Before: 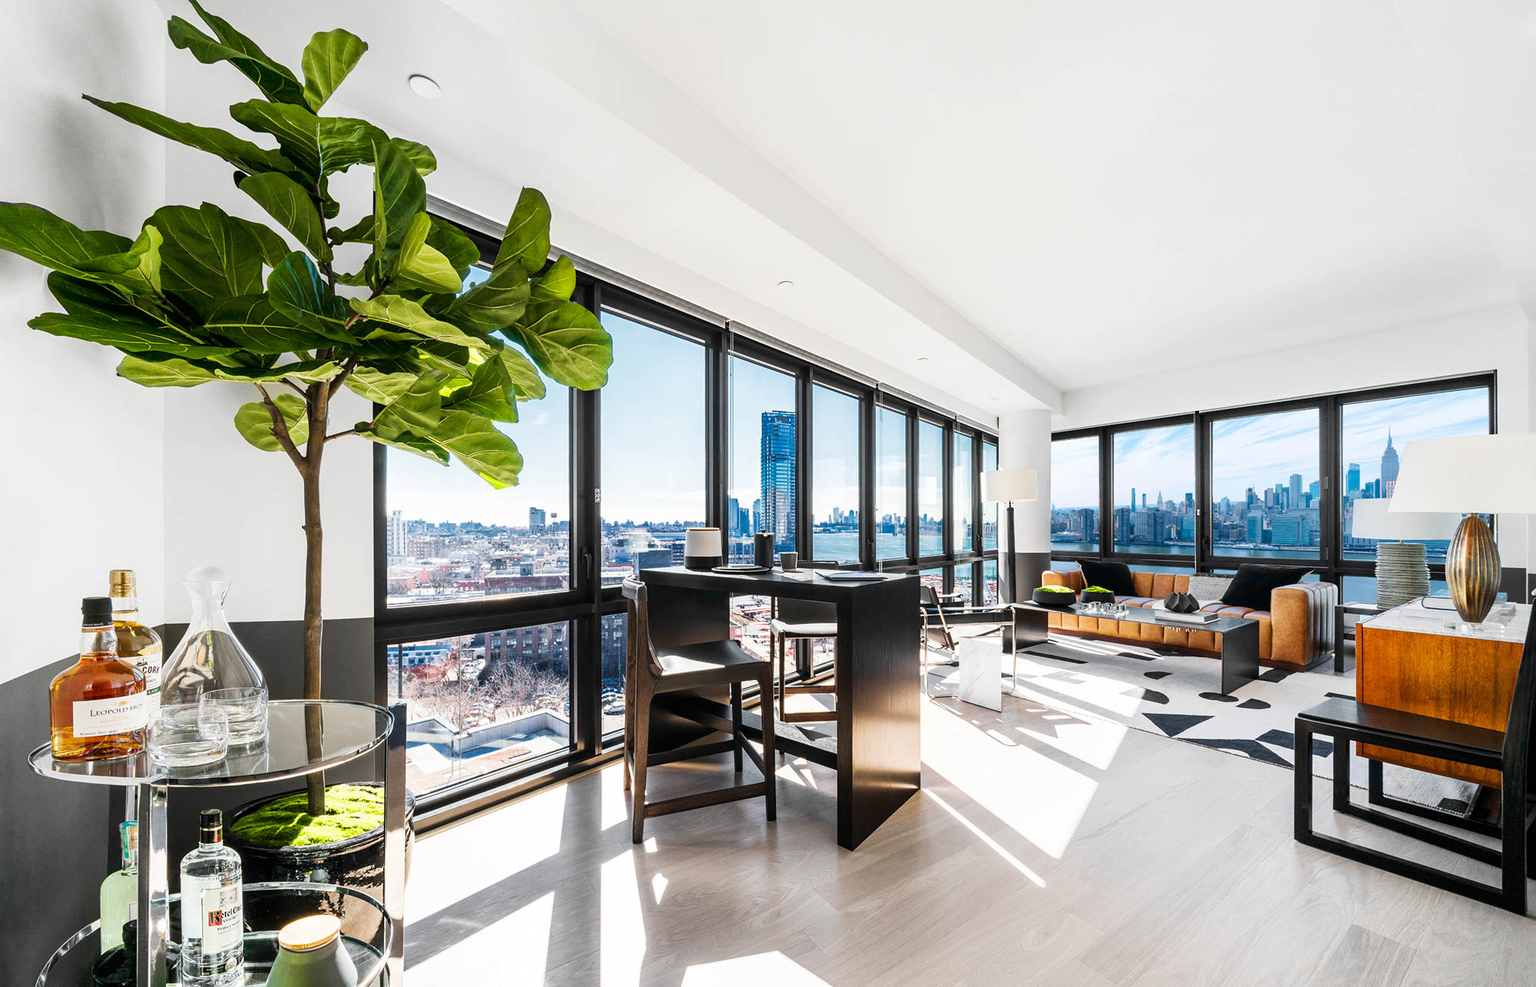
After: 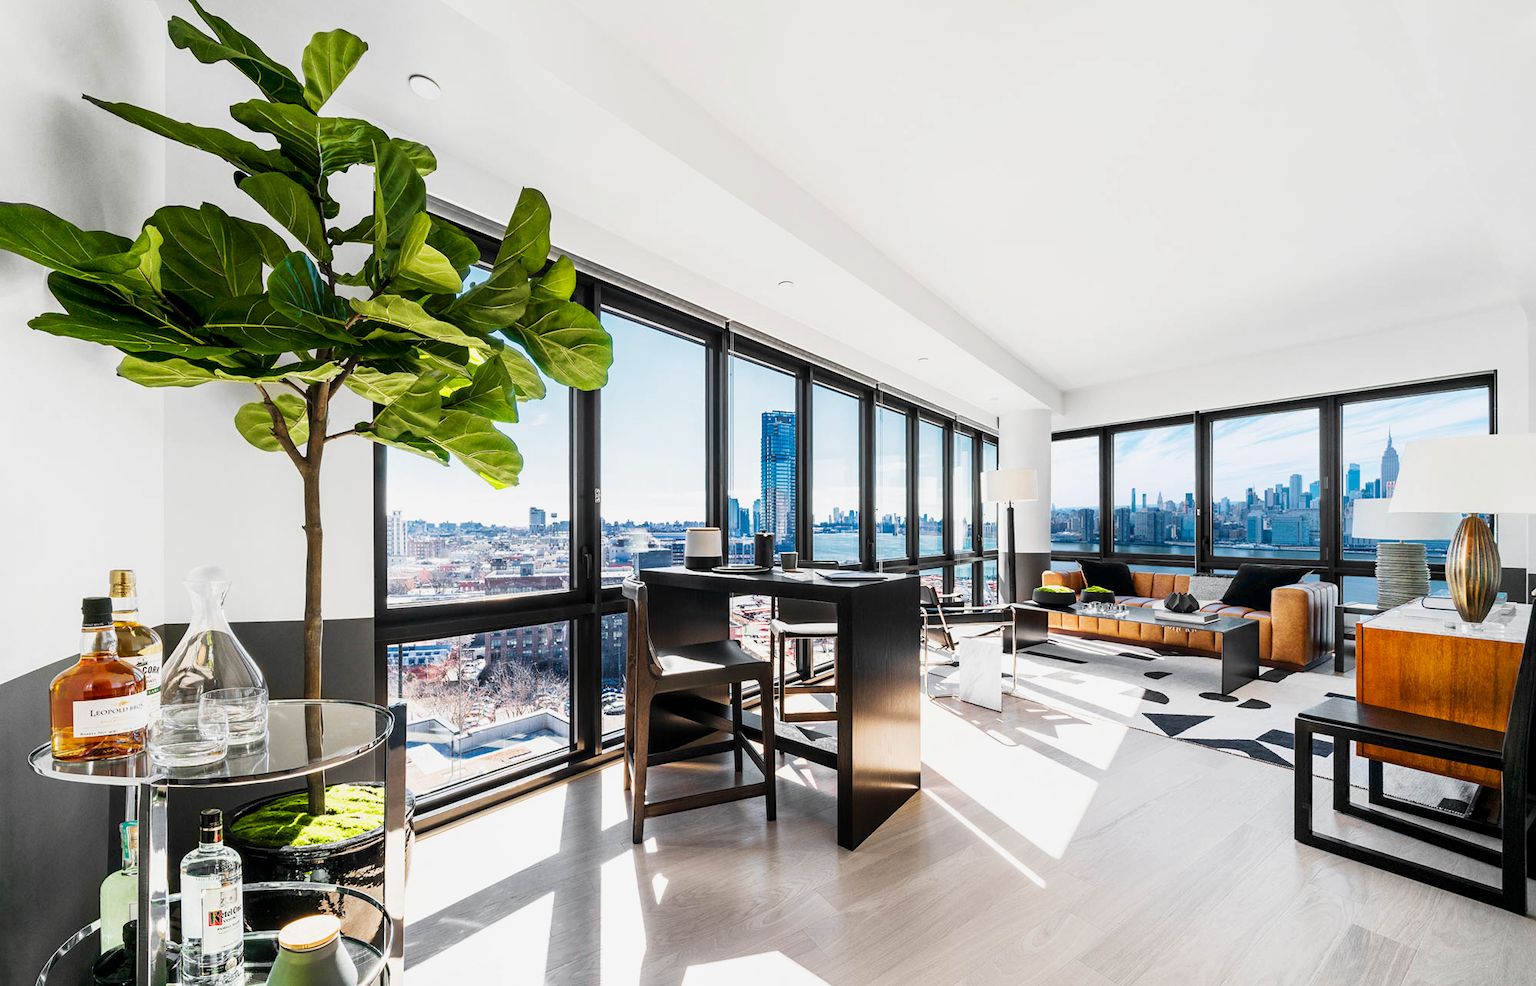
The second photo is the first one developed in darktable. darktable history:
tone curve: curves: ch0 [(0, 0) (0.003, 0.003) (0.011, 0.012) (0.025, 0.026) (0.044, 0.047) (0.069, 0.073) (0.1, 0.105) (0.136, 0.143) (0.177, 0.187) (0.224, 0.237) (0.277, 0.293) (0.335, 0.354) (0.399, 0.422) (0.468, 0.495) (0.543, 0.574) (0.623, 0.659) (0.709, 0.749) (0.801, 0.846) (0.898, 0.932) (1, 1)], preserve colors none
exposure: black level correction 0.001, exposure 0.5 EV, compensate exposure bias true, compensate highlight preservation false
